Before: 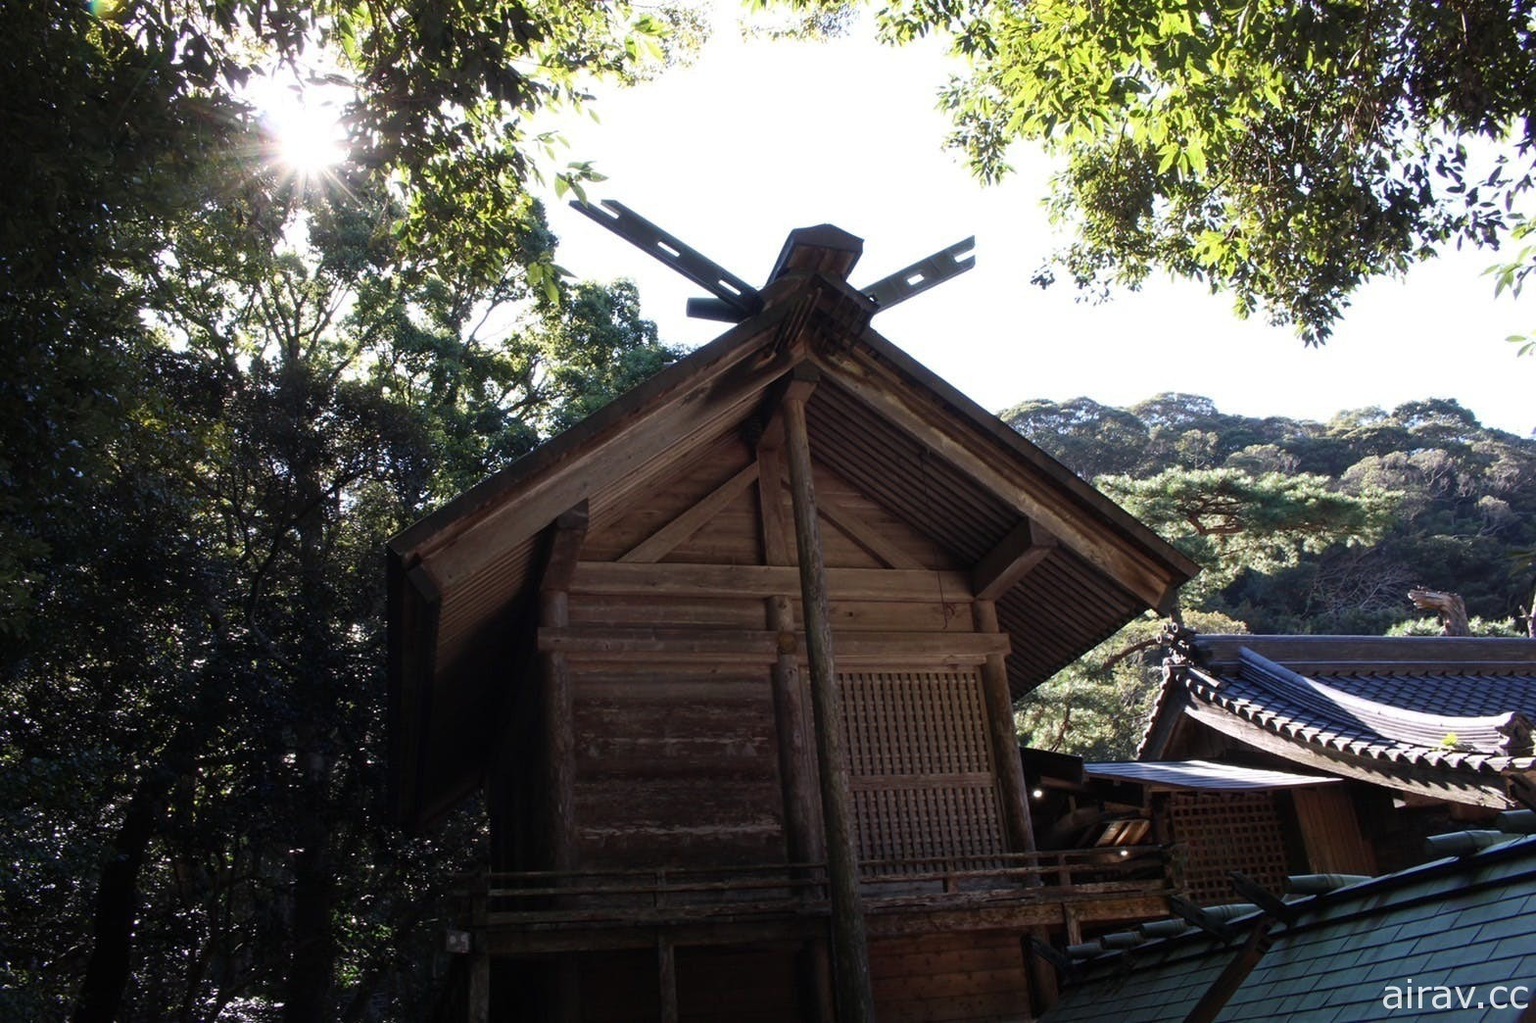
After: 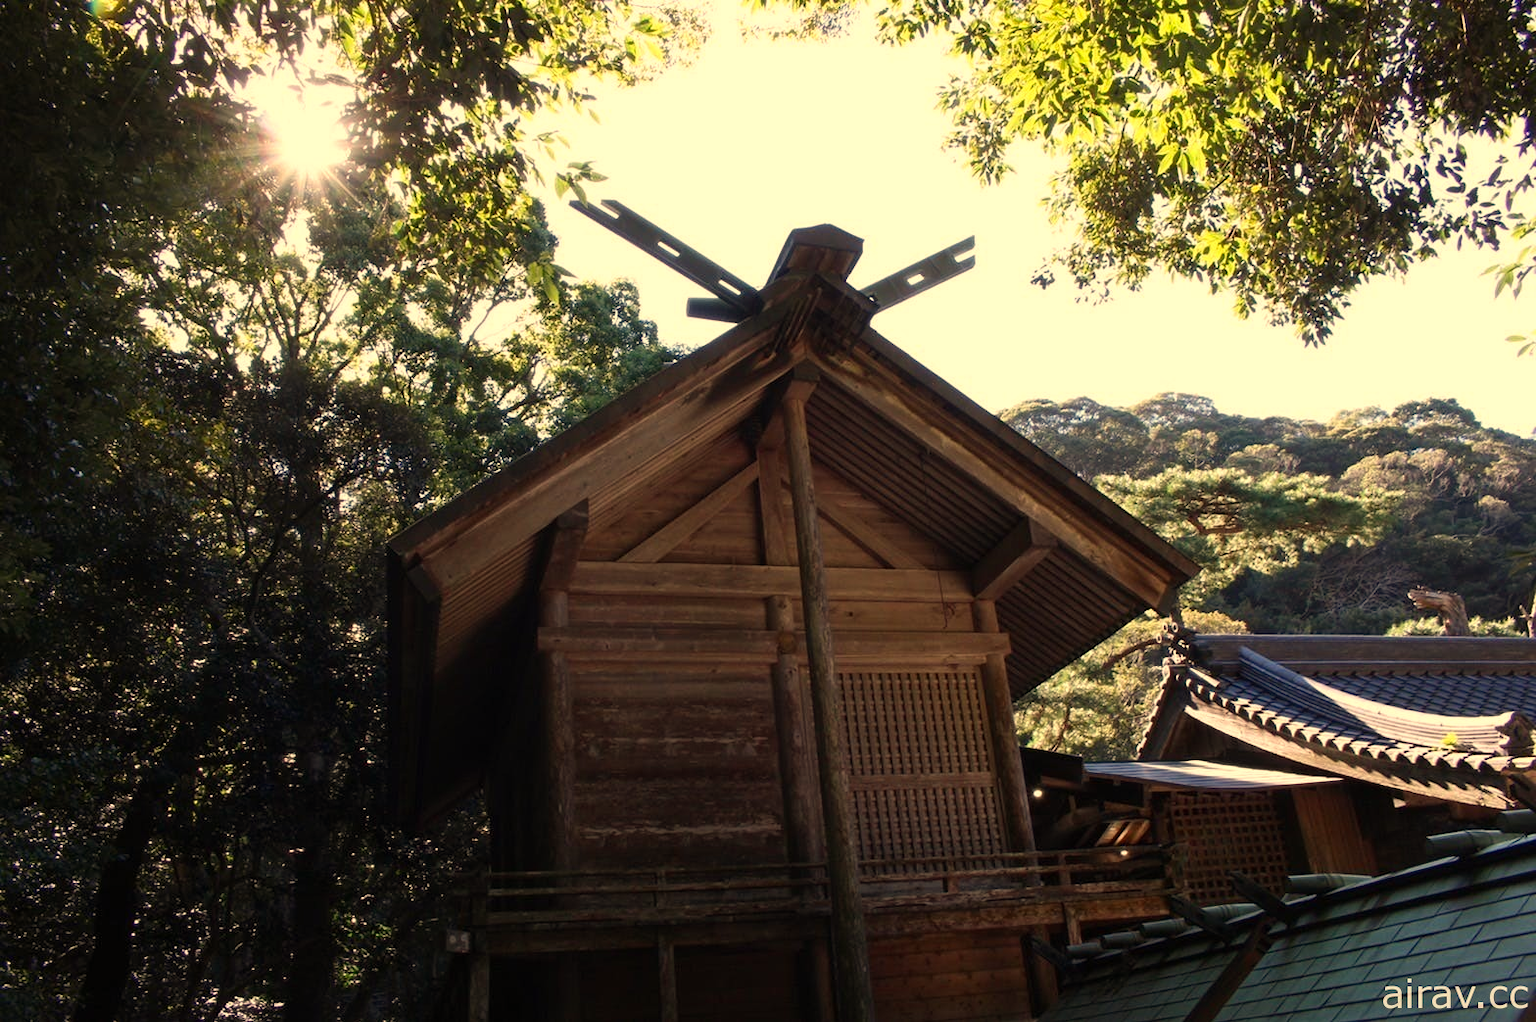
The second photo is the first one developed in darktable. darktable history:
white balance: red 1.123, blue 0.83
color correction: highlights a* 0.816, highlights b* 2.78, saturation 1.1
